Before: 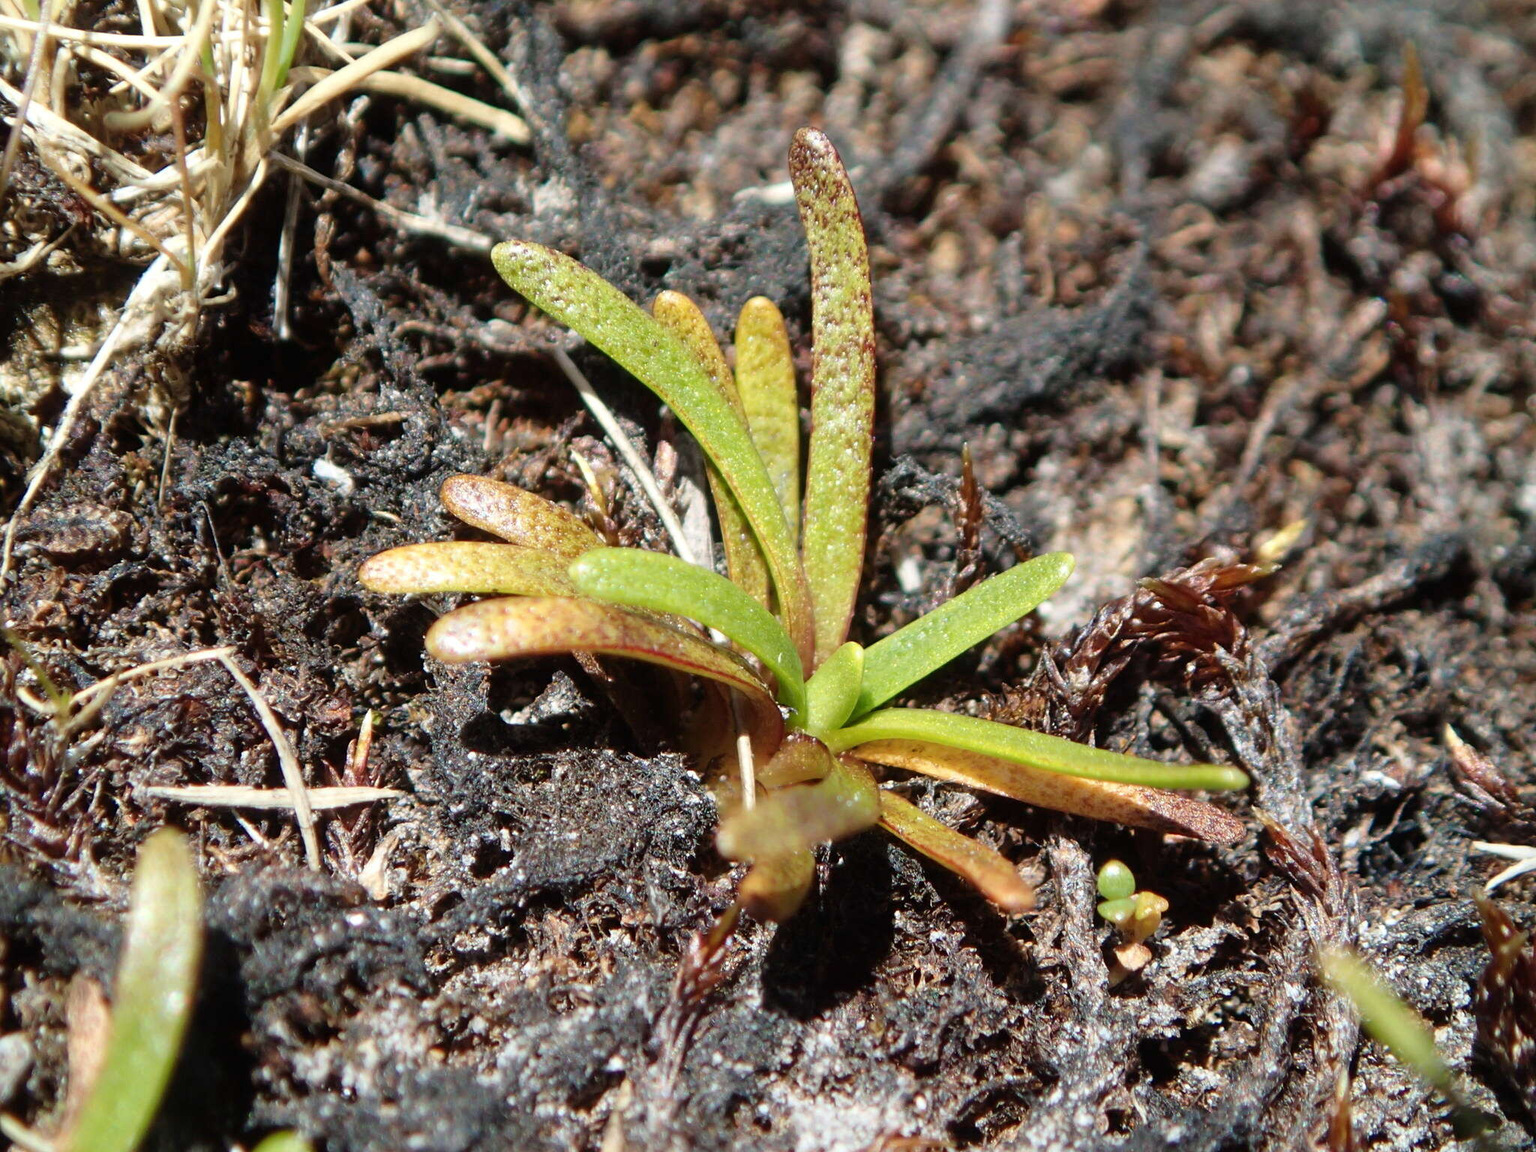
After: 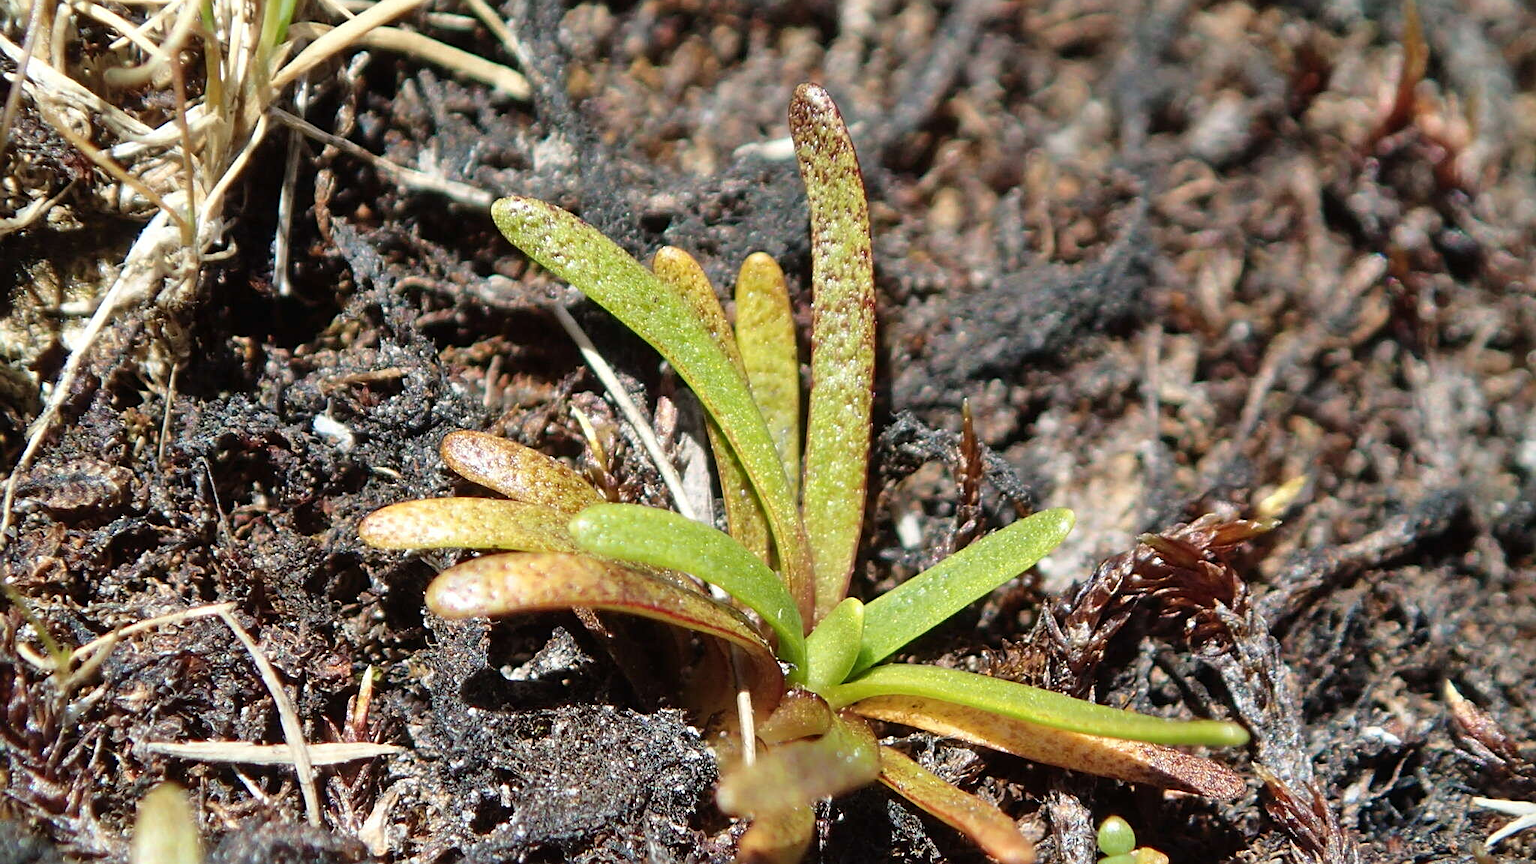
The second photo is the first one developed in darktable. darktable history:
shadows and highlights: shadows 53, soften with gaussian
crop: top 3.857%, bottom 21.132%
sharpen: on, module defaults
